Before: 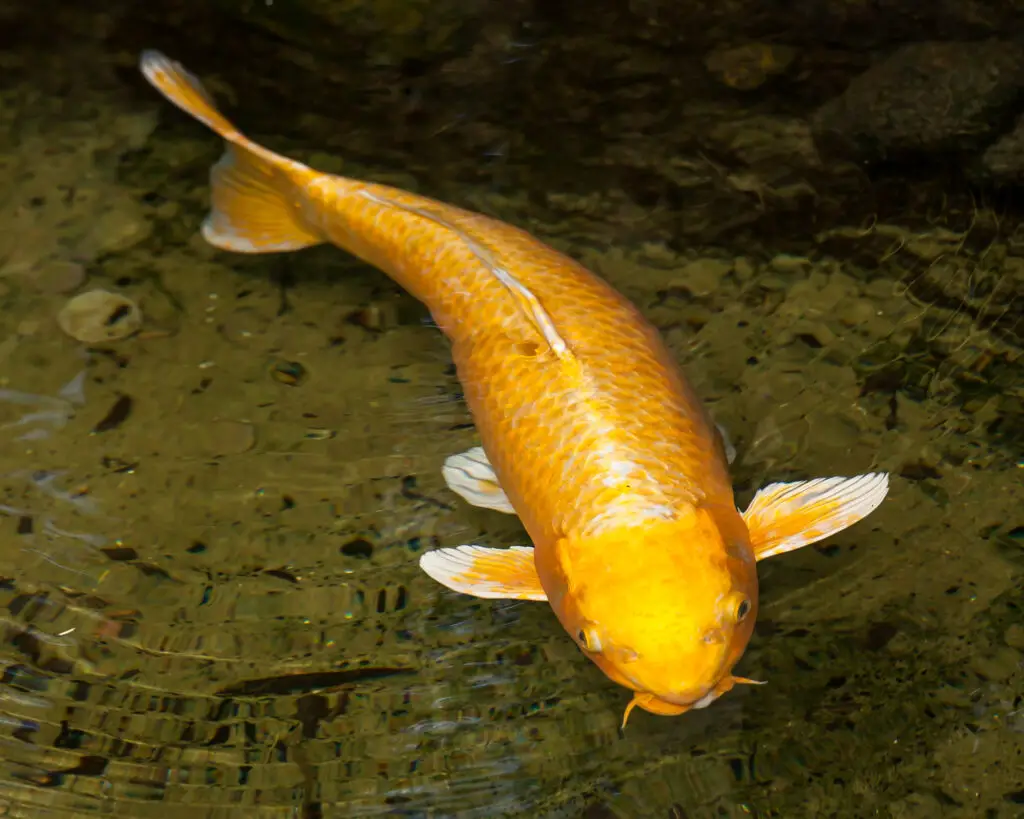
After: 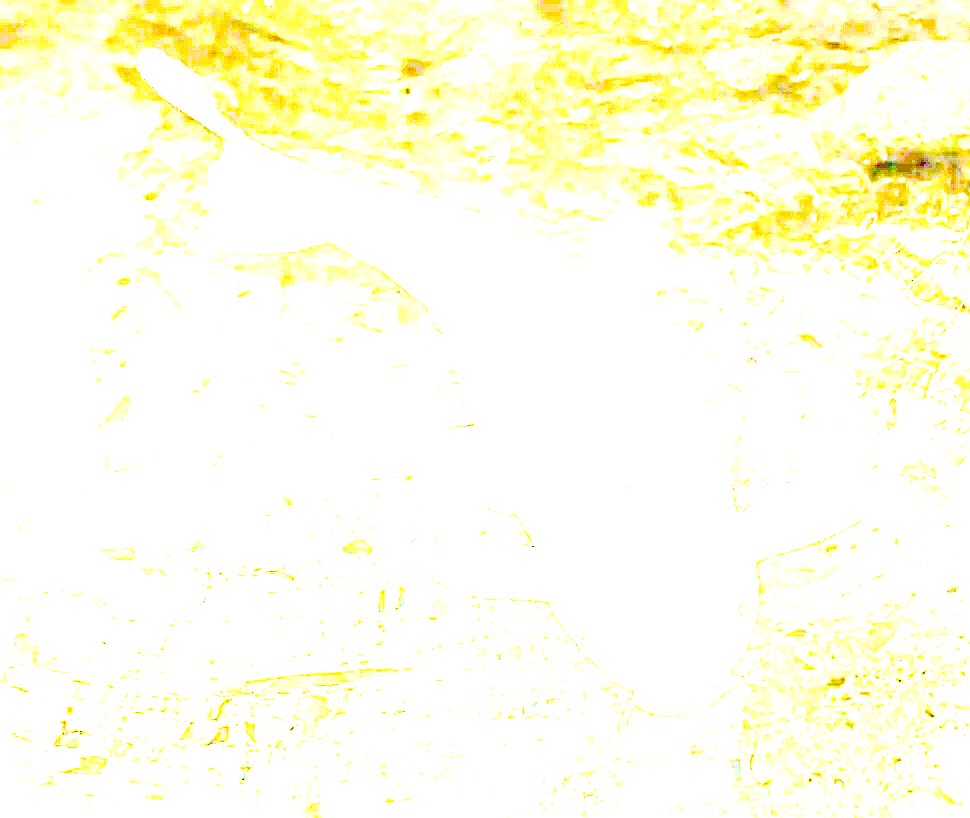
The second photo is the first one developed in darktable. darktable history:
crop and rotate: left 0%, right 5.209%
tone curve: curves: ch0 [(0, 0) (0.003, 0.117) (0.011, 0.125) (0.025, 0.133) (0.044, 0.144) (0.069, 0.152) (0.1, 0.167) (0.136, 0.186) (0.177, 0.21) (0.224, 0.244) (0.277, 0.295) (0.335, 0.357) (0.399, 0.445) (0.468, 0.531) (0.543, 0.629) (0.623, 0.716) (0.709, 0.803) (0.801, 0.876) (0.898, 0.939) (1, 1)], preserve colors none
exposure: exposure 7.939 EV, compensate highlight preservation false
sharpen: on, module defaults
